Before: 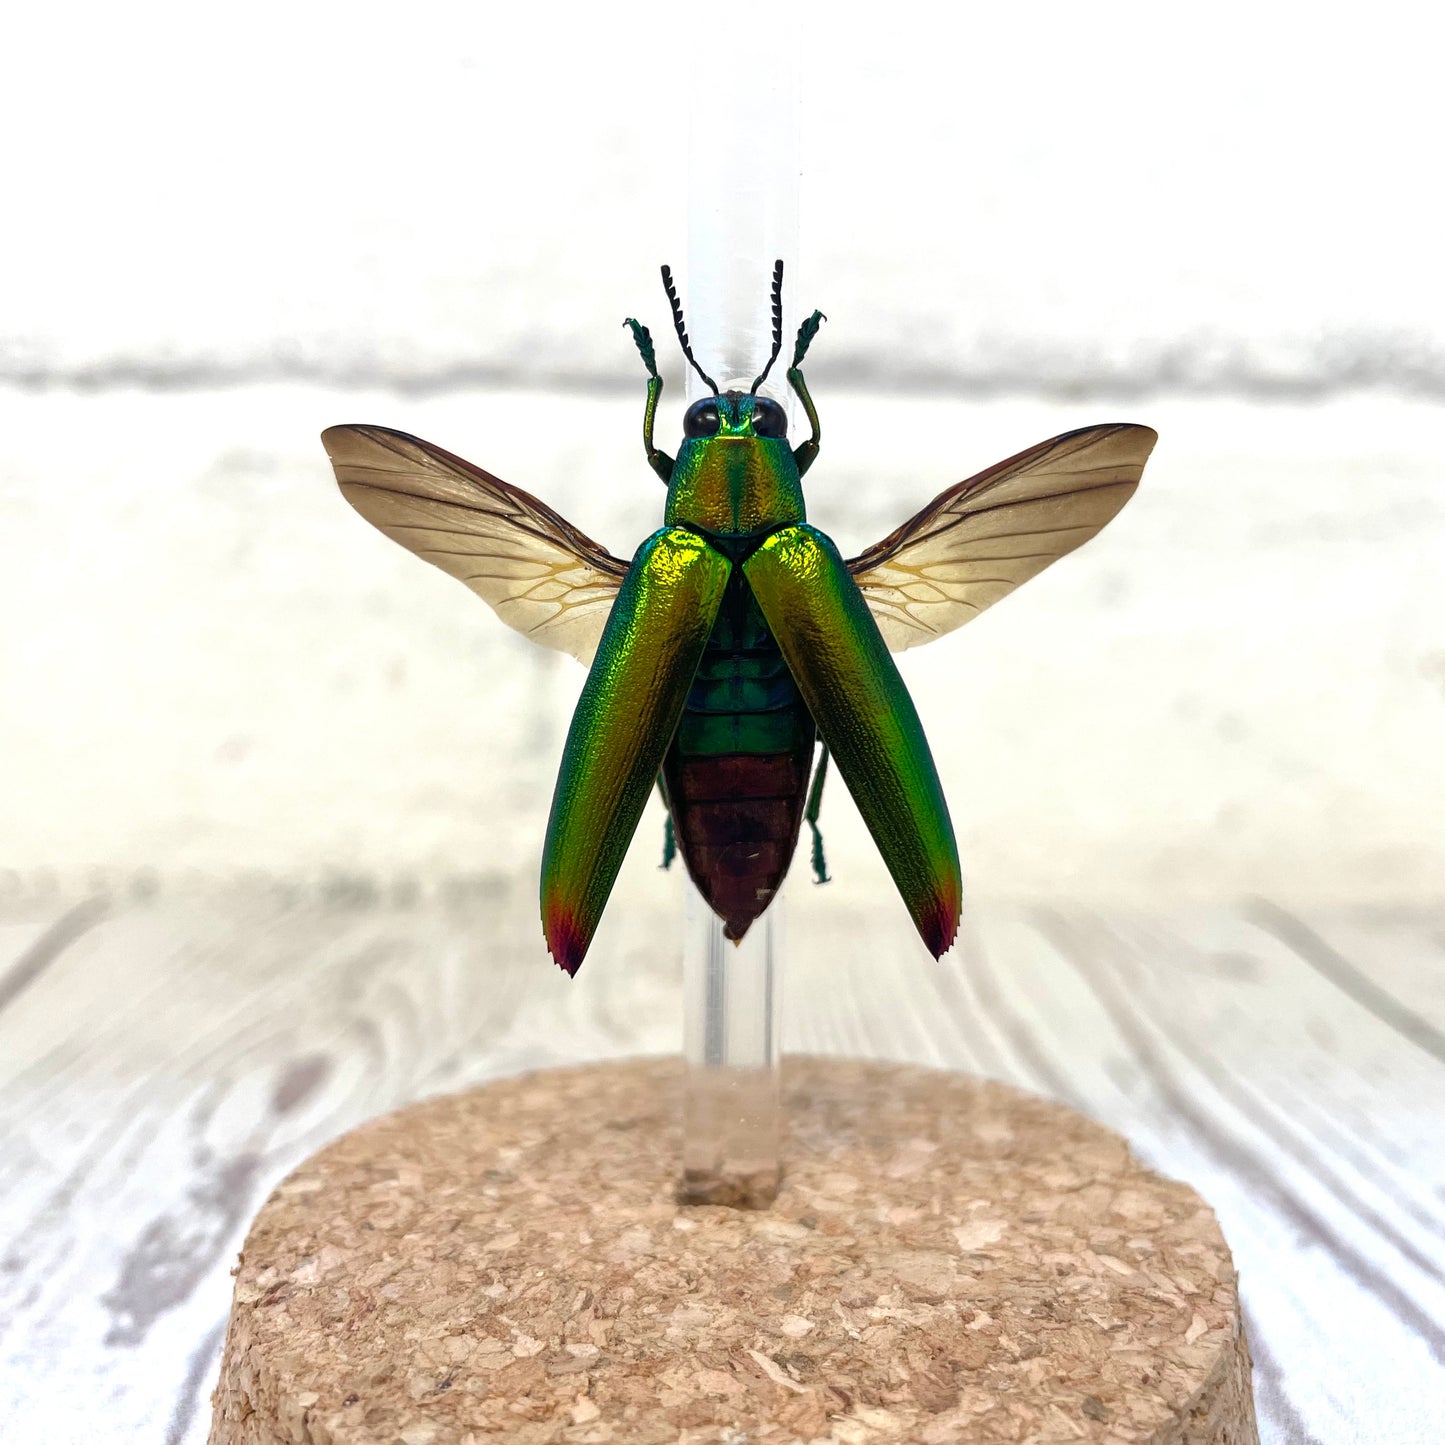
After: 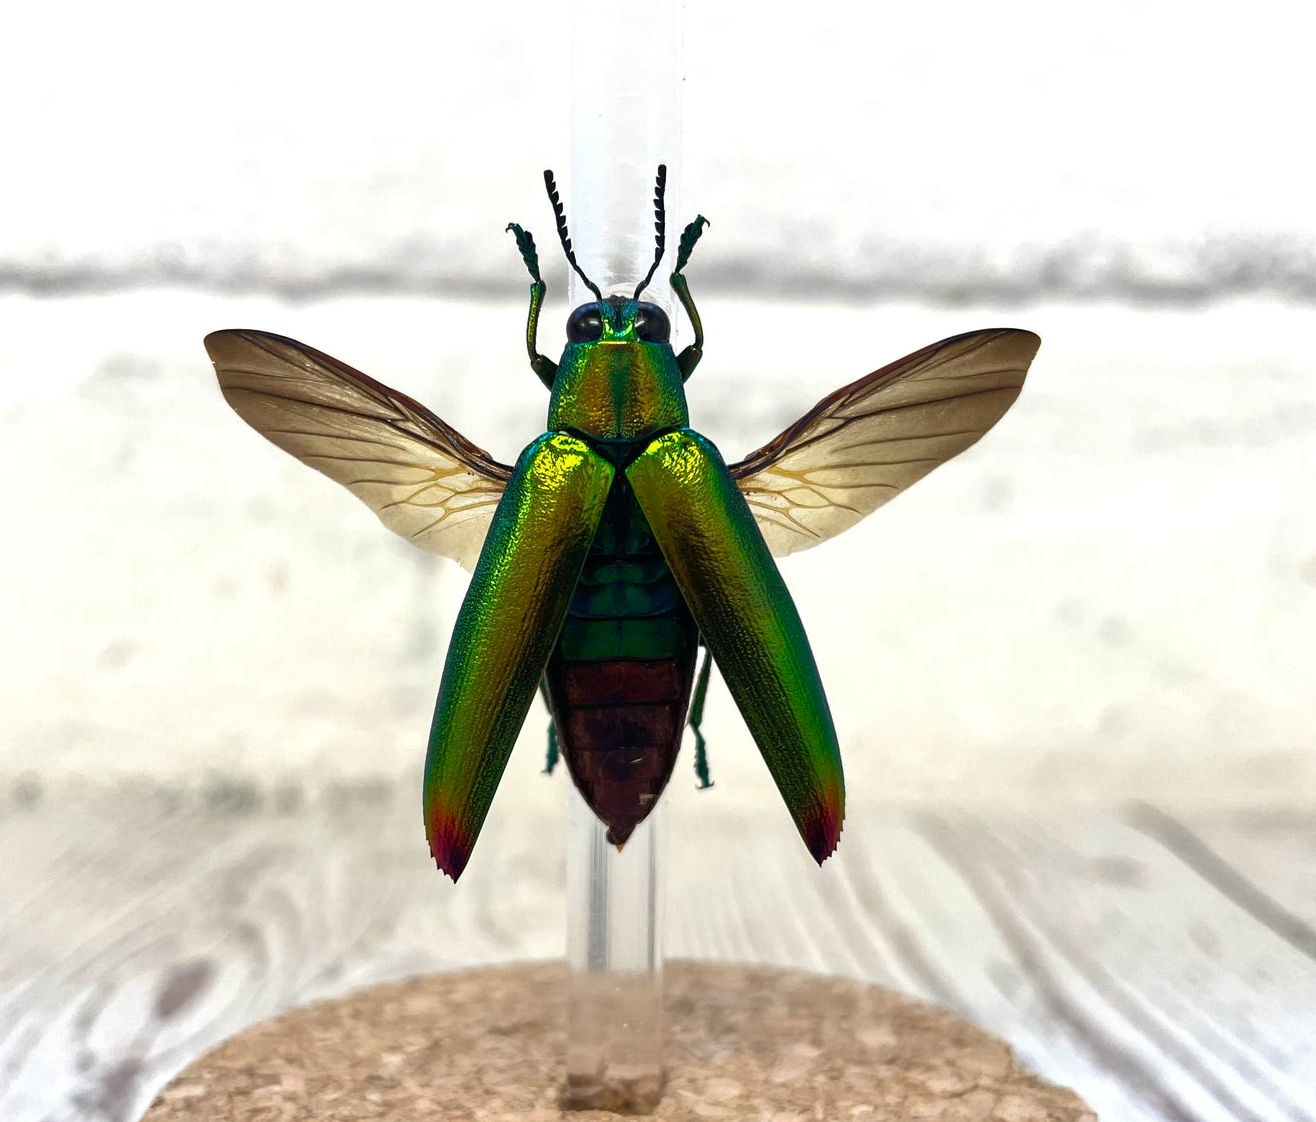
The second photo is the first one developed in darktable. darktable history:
crop: left 8.155%, top 6.611%, bottom 15.385%
shadows and highlights: shadows -88.03, highlights -35.45, shadows color adjustment 99.15%, highlights color adjustment 0%, soften with gaussian
